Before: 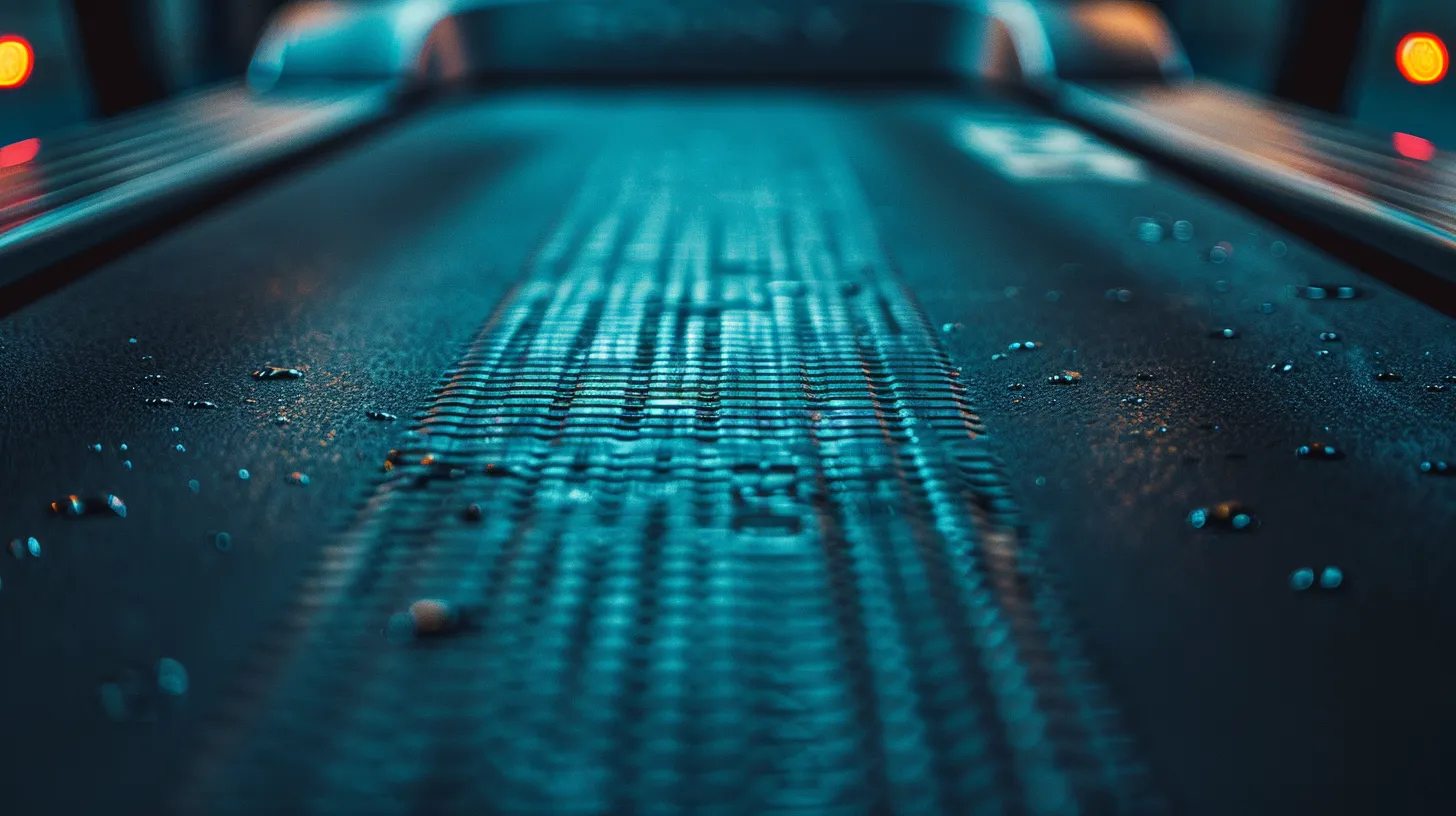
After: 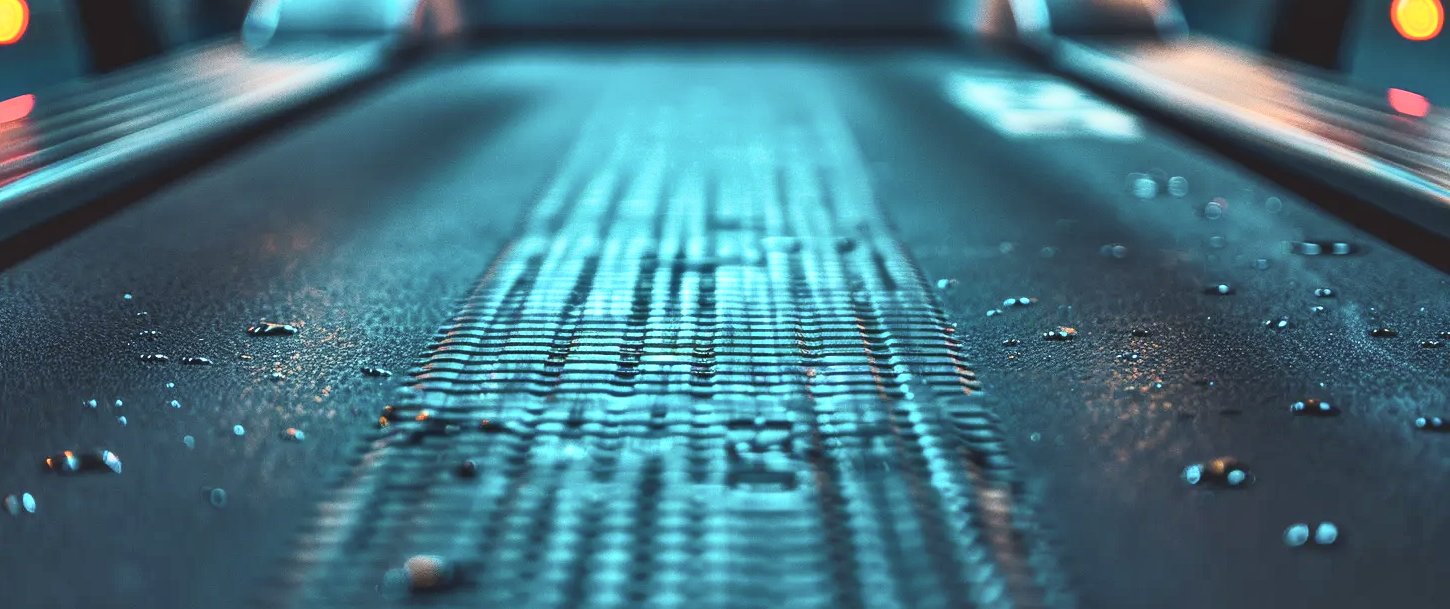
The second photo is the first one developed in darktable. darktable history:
crop: left 0.387%, top 5.469%, bottom 19.809%
contrast brightness saturation: contrast 0.39, brightness 0.53
shadows and highlights: shadows 53, soften with gaussian
